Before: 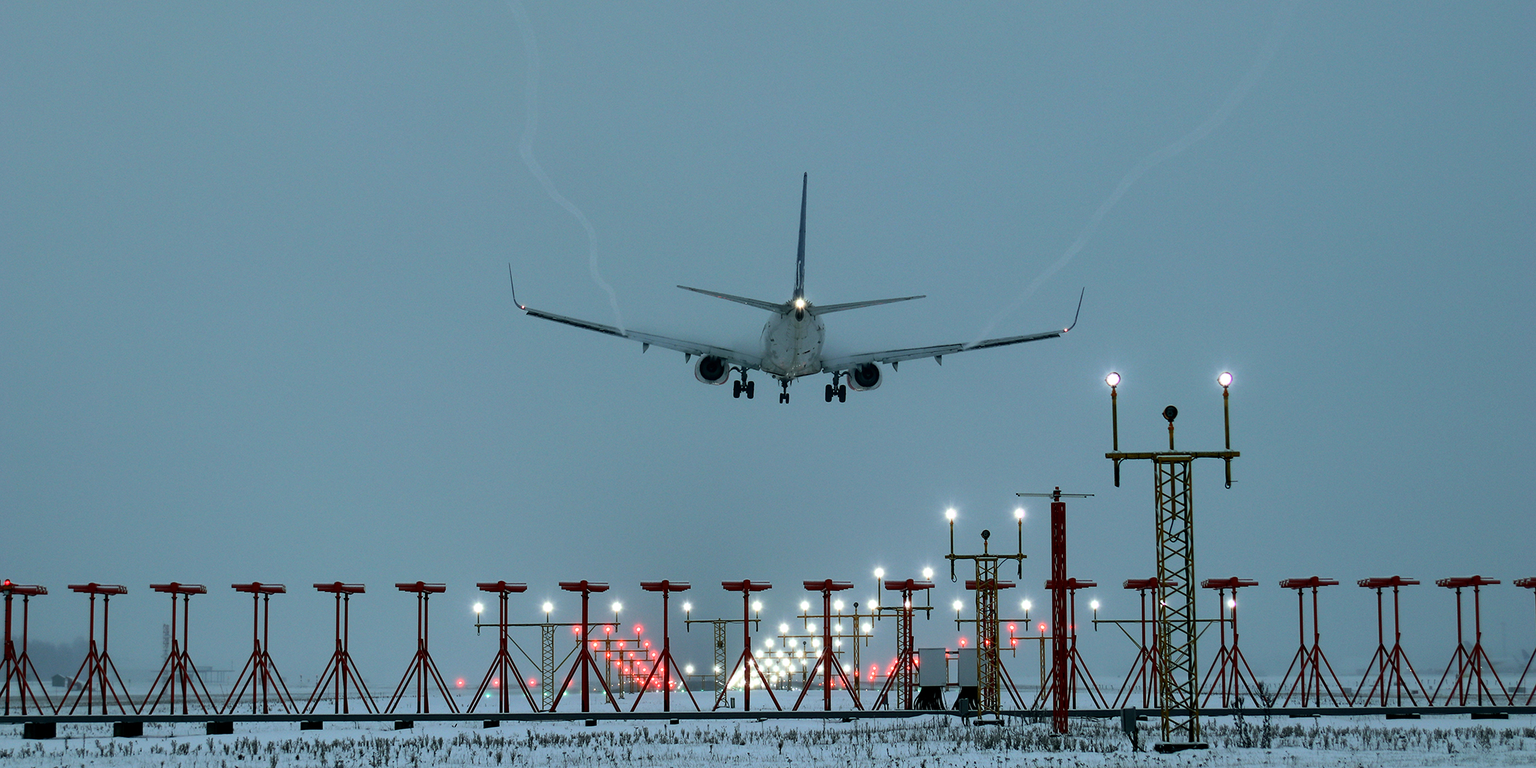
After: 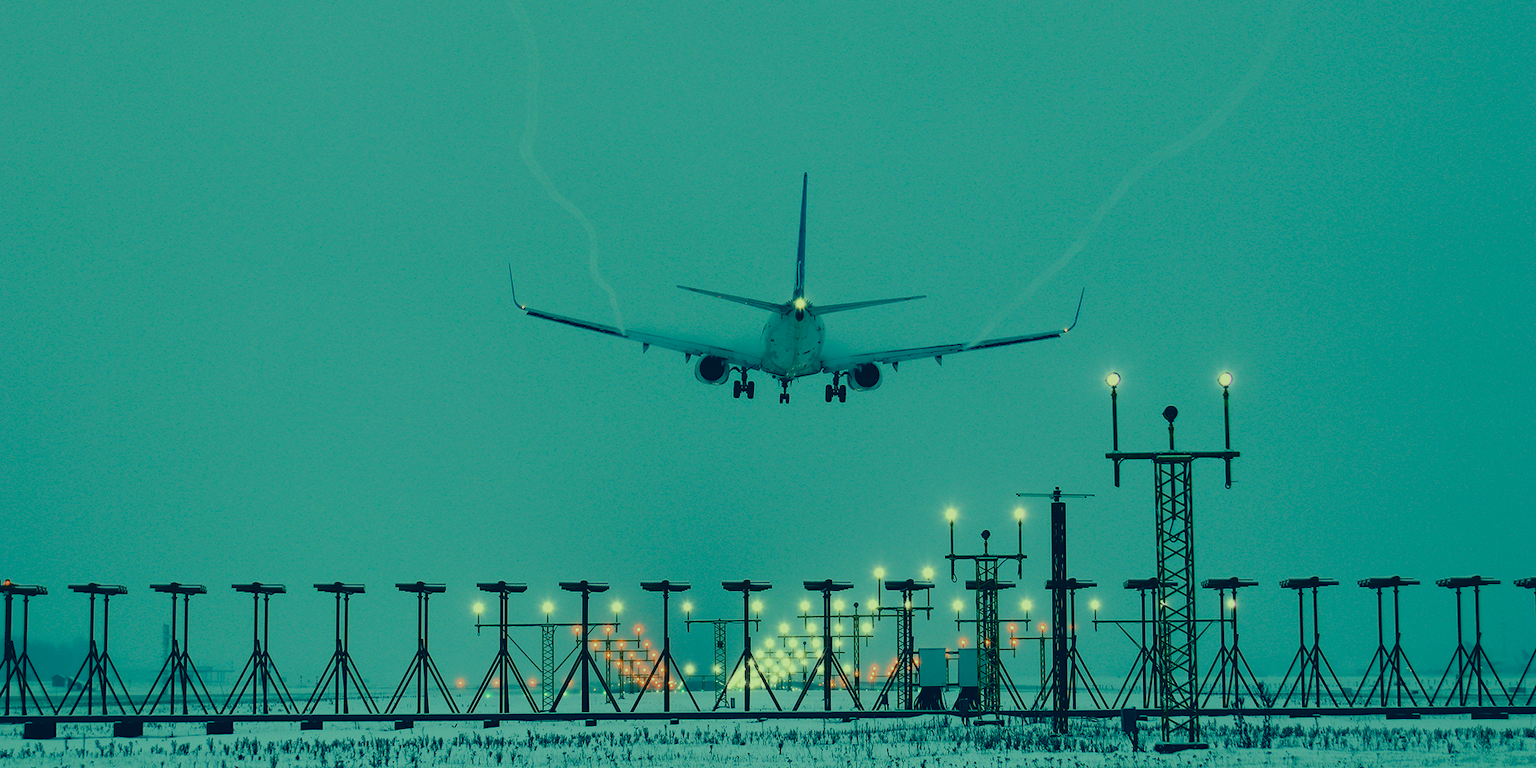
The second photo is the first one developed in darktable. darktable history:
filmic rgb: black relative exposure -7.65 EV, white relative exposure 4.56 EV, hardness 3.61
color correction: highlights a* -15.58, highlights b* 40, shadows a* -40, shadows b* -26.18
